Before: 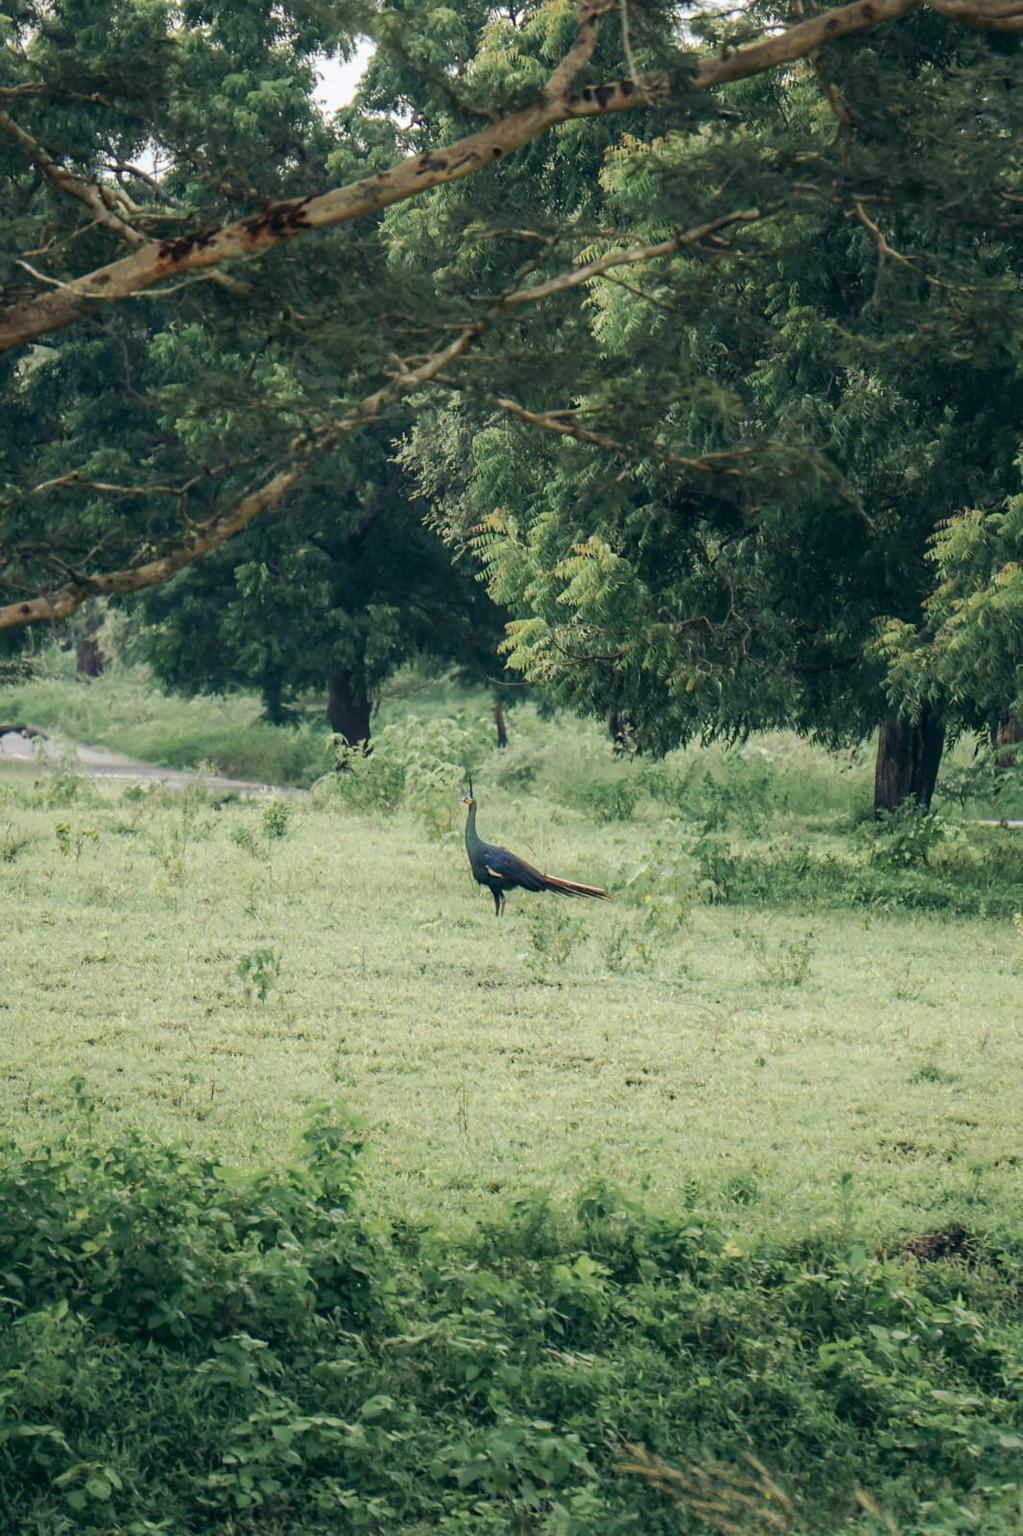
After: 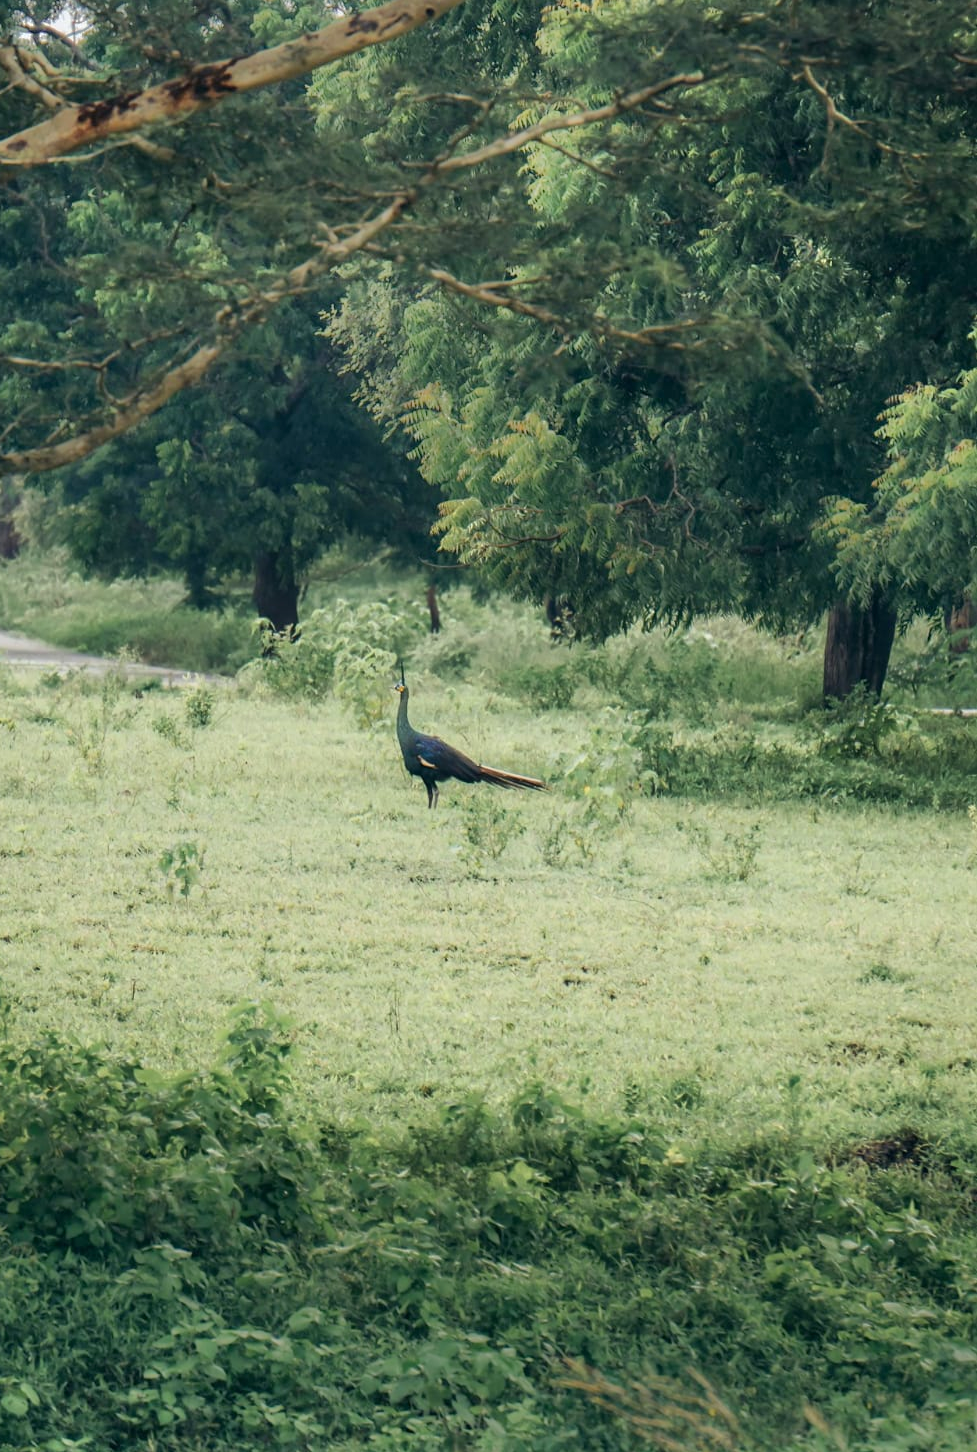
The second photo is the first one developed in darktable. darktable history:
crop and rotate: left 8.262%, top 9.226%
tone equalizer: -7 EV -0.63 EV, -6 EV 1 EV, -5 EV -0.45 EV, -4 EV 0.43 EV, -3 EV 0.41 EV, -2 EV 0.15 EV, -1 EV -0.15 EV, +0 EV -0.39 EV, smoothing diameter 25%, edges refinement/feathering 10, preserve details guided filter
white balance: red 1, blue 1
